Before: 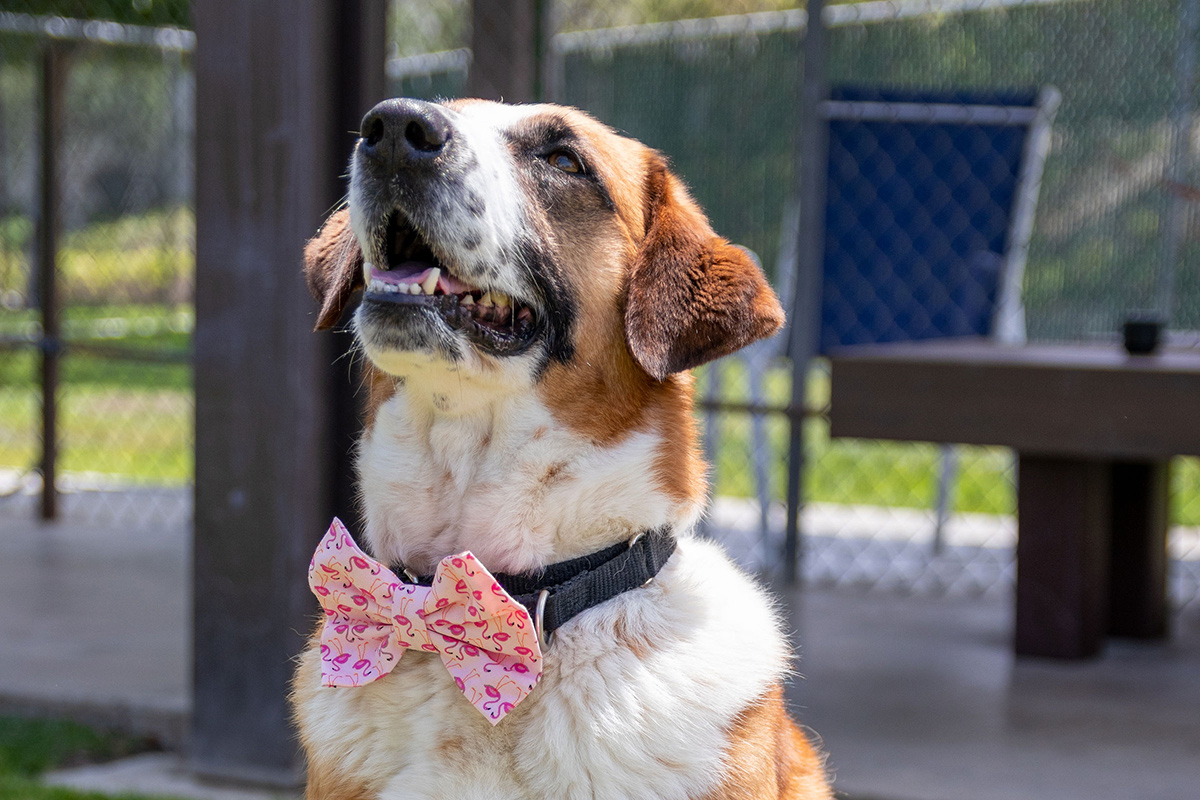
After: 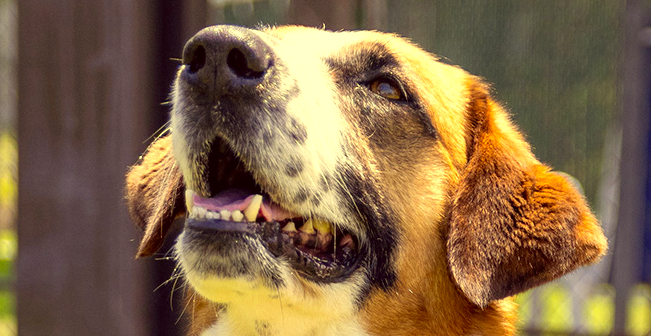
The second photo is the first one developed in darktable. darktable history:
color correction: highlights a* -0.339, highlights b* 39.71, shadows a* 9.5, shadows b* -0.551
exposure: black level correction 0.001, exposure 0.5 EV, compensate exposure bias true, compensate highlight preservation false
crop: left 14.845%, top 9.181%, right 30.845%, bottom 48.773%
